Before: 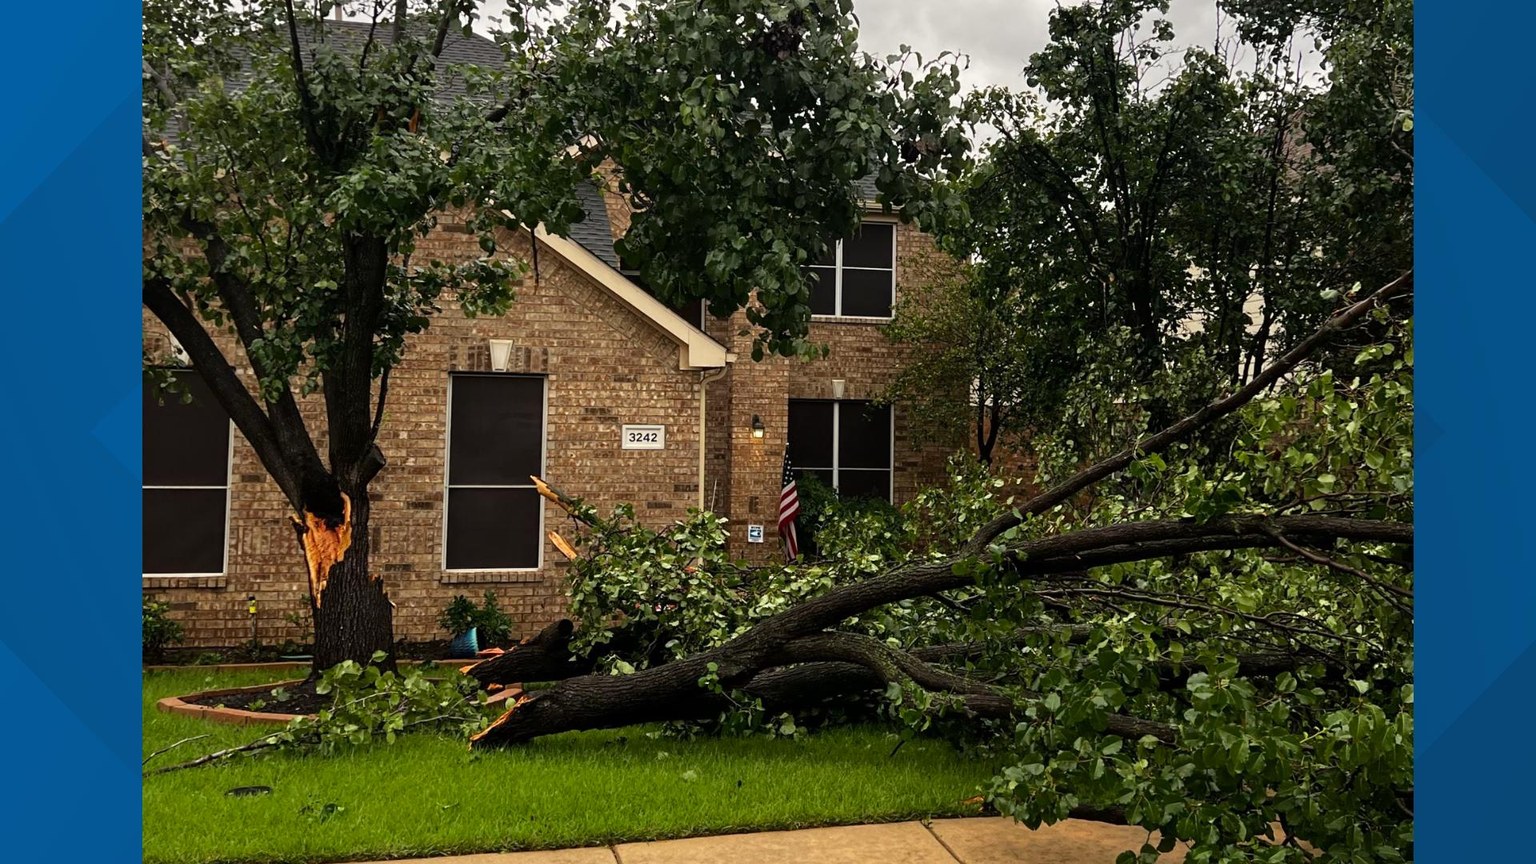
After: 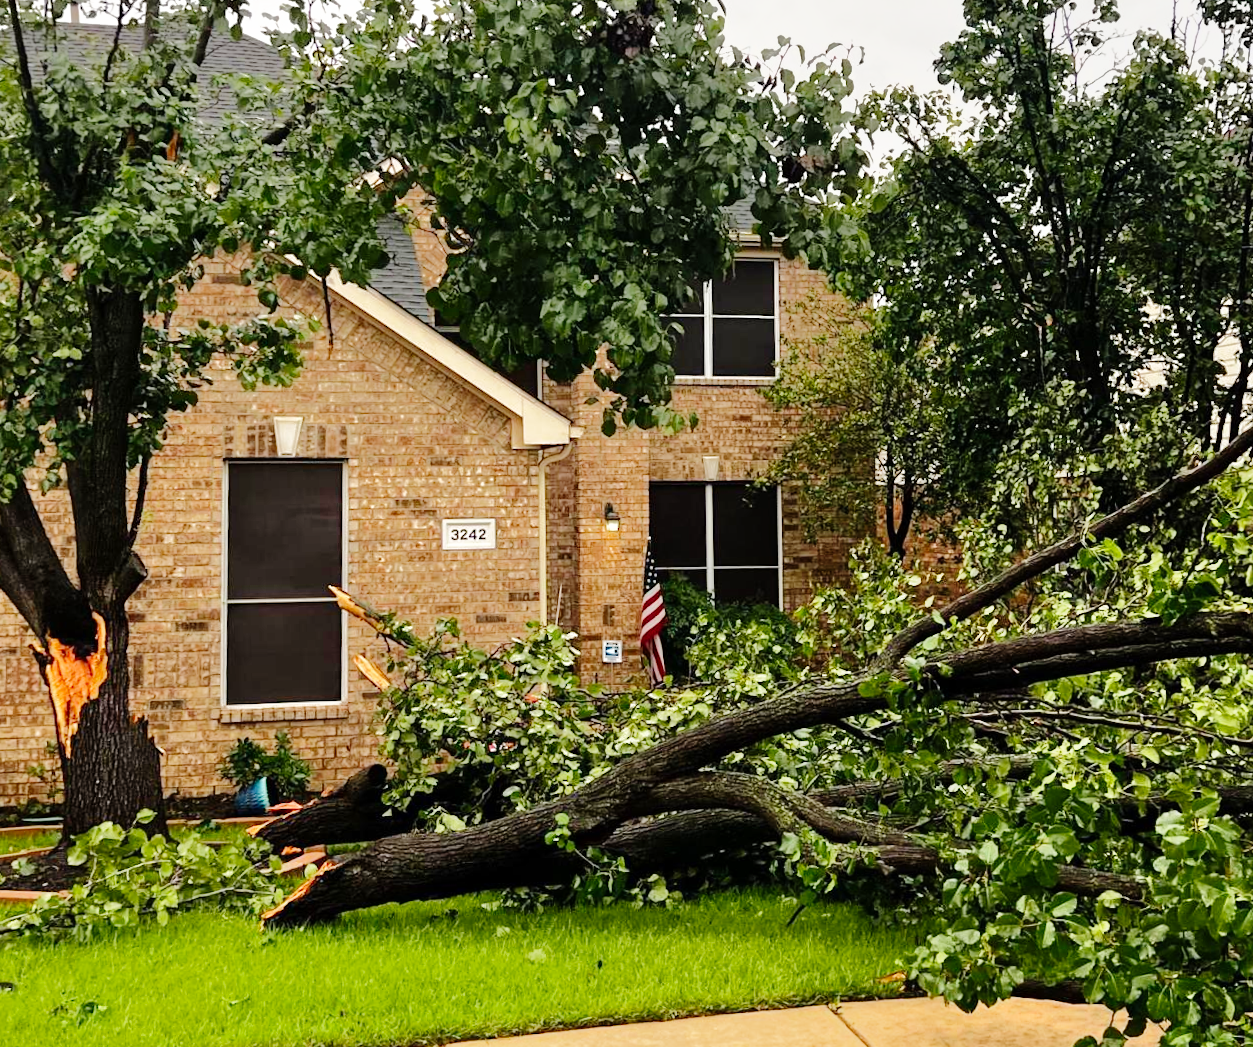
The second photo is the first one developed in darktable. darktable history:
rotate and perspective: rotation -1.42°, crop left 0.016, crop right 0.984, crop top 0.035, crop bottom 0.965
shadows and highlights: radius 264.75, soften with gaussian
crop: left 16.899%, right 16.556%
tone equalizer: -7 EV -0.63 EV, -6 EV 1 EV, -5 EV -0.45 EV, -4 EV 0.43 EV, -3 EV 0.41 EV, -2 EV 0.15 EV, -1 EV -0.15 EV, +0 EV -0.39 EV, smoothing diameter 25%, edges refinement/feathering 10, preserve details guided filter
base curve: curves: ch0 [(0, 0) (0.008, 0.007) (0.022, 0.029) (0.048, 0.089) (0.092, 0.197) (0.191, 0.399) (0.275, 0.534) (0.357, 0.65) (0.477, 0.78) (0.542, 0.833) (0.799, 0.973) (1, 1)], preserve colors none
